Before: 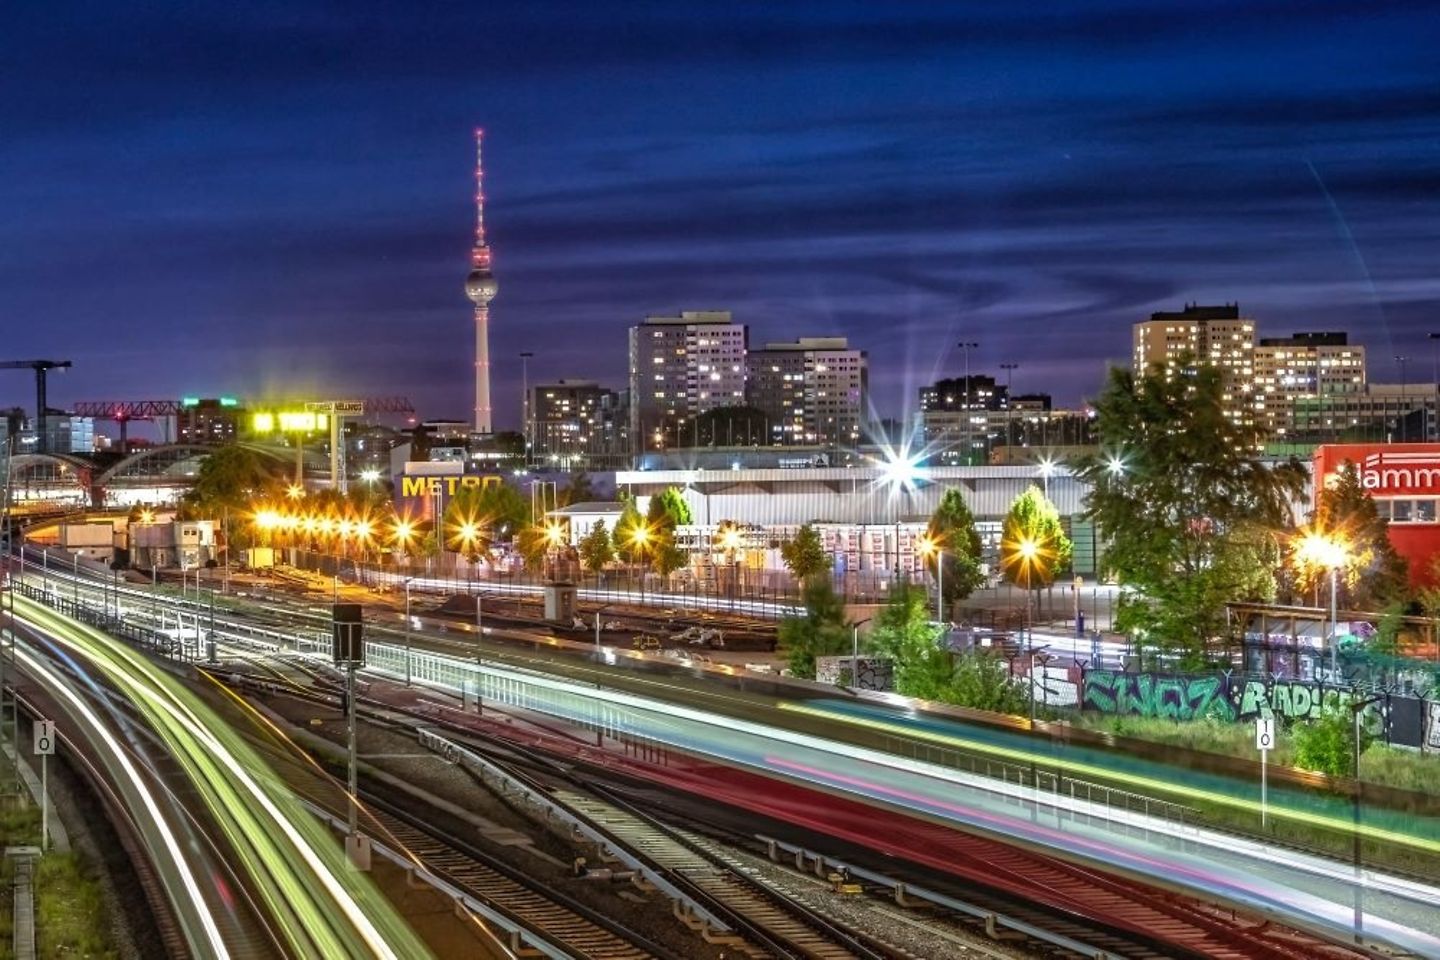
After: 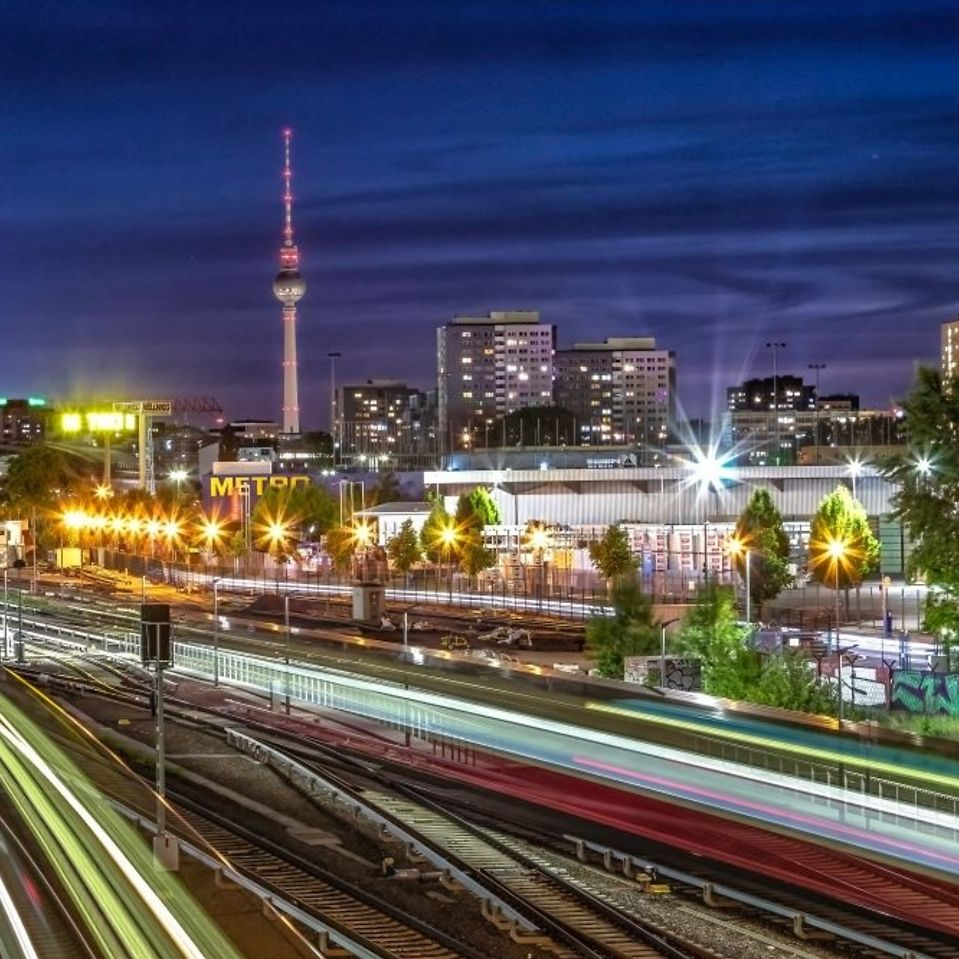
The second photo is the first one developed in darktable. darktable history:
crop and rotate: left 13.371%, right 20.012%
